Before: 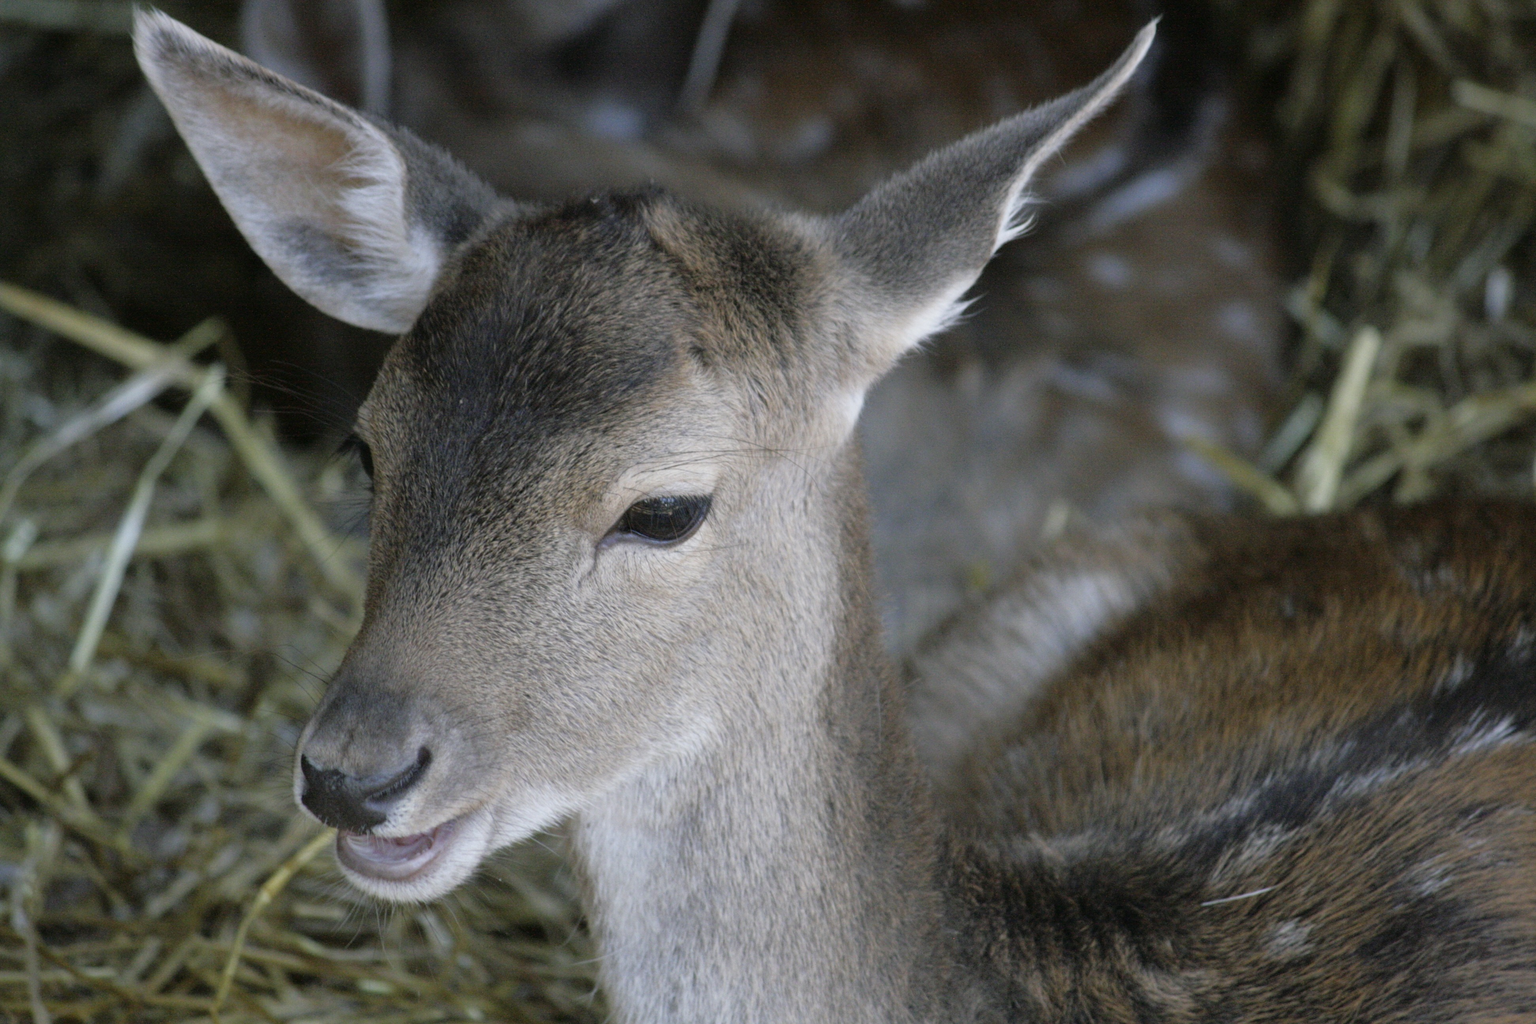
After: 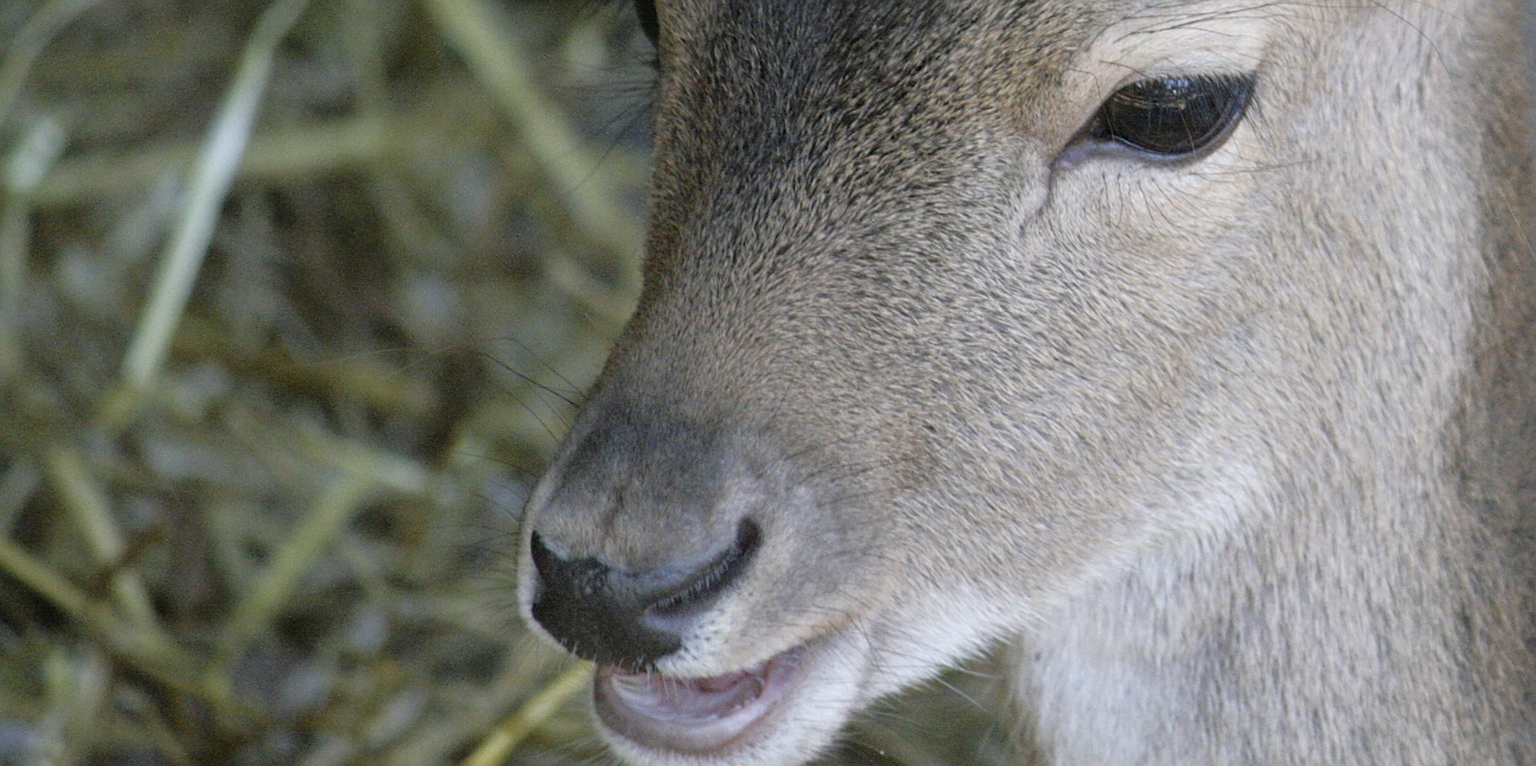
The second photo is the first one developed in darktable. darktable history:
exposure: exposure 0.128 EV, compensate highlight preservation false
color balance rgb: perceptual saturation grading › global saturation 0.171%, global vibrance 20%
sharpen: on, module defaults
crop: top 44.264%, right 43.267%, bottom 13.279%
